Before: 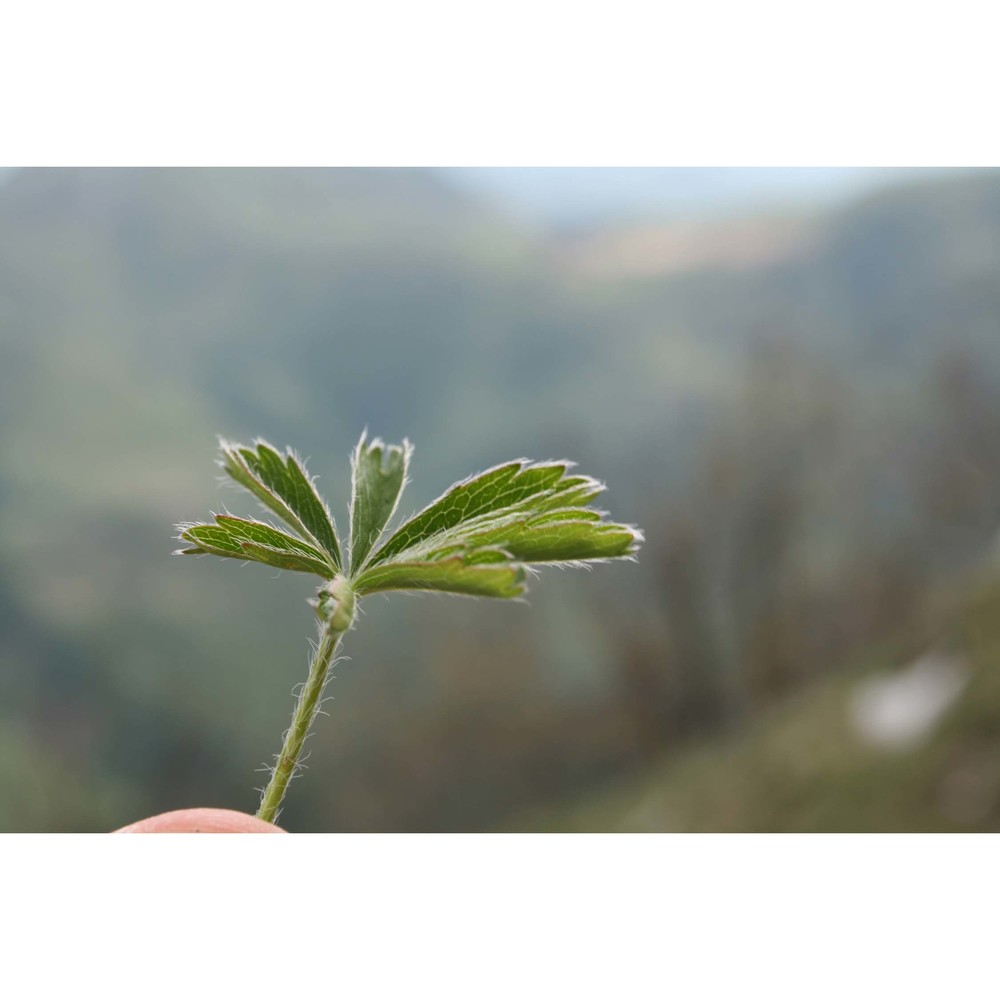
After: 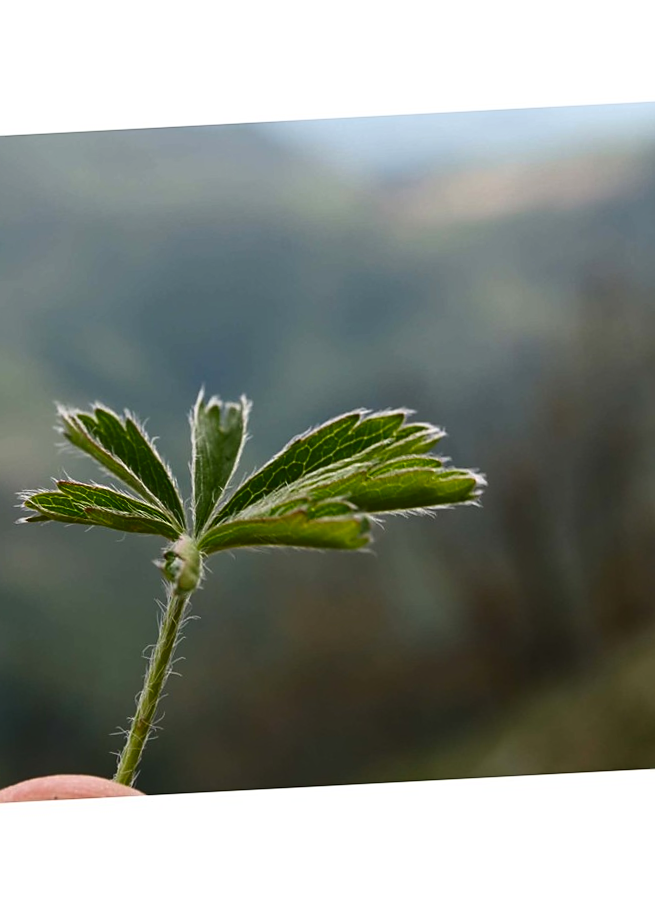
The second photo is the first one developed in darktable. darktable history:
crop and rotate: left 15.546%, right 17.787%
sharpen: radius 1.864, amount 0.398, threshold 1.271
rotate and perspective: rotation -3°, crop left 0.031, crop right 0.968, crop top 0.07, crop bottom 0.93
contrast brightness saturation: contrast 0.13, brightness -0.24, saturation 0.14
